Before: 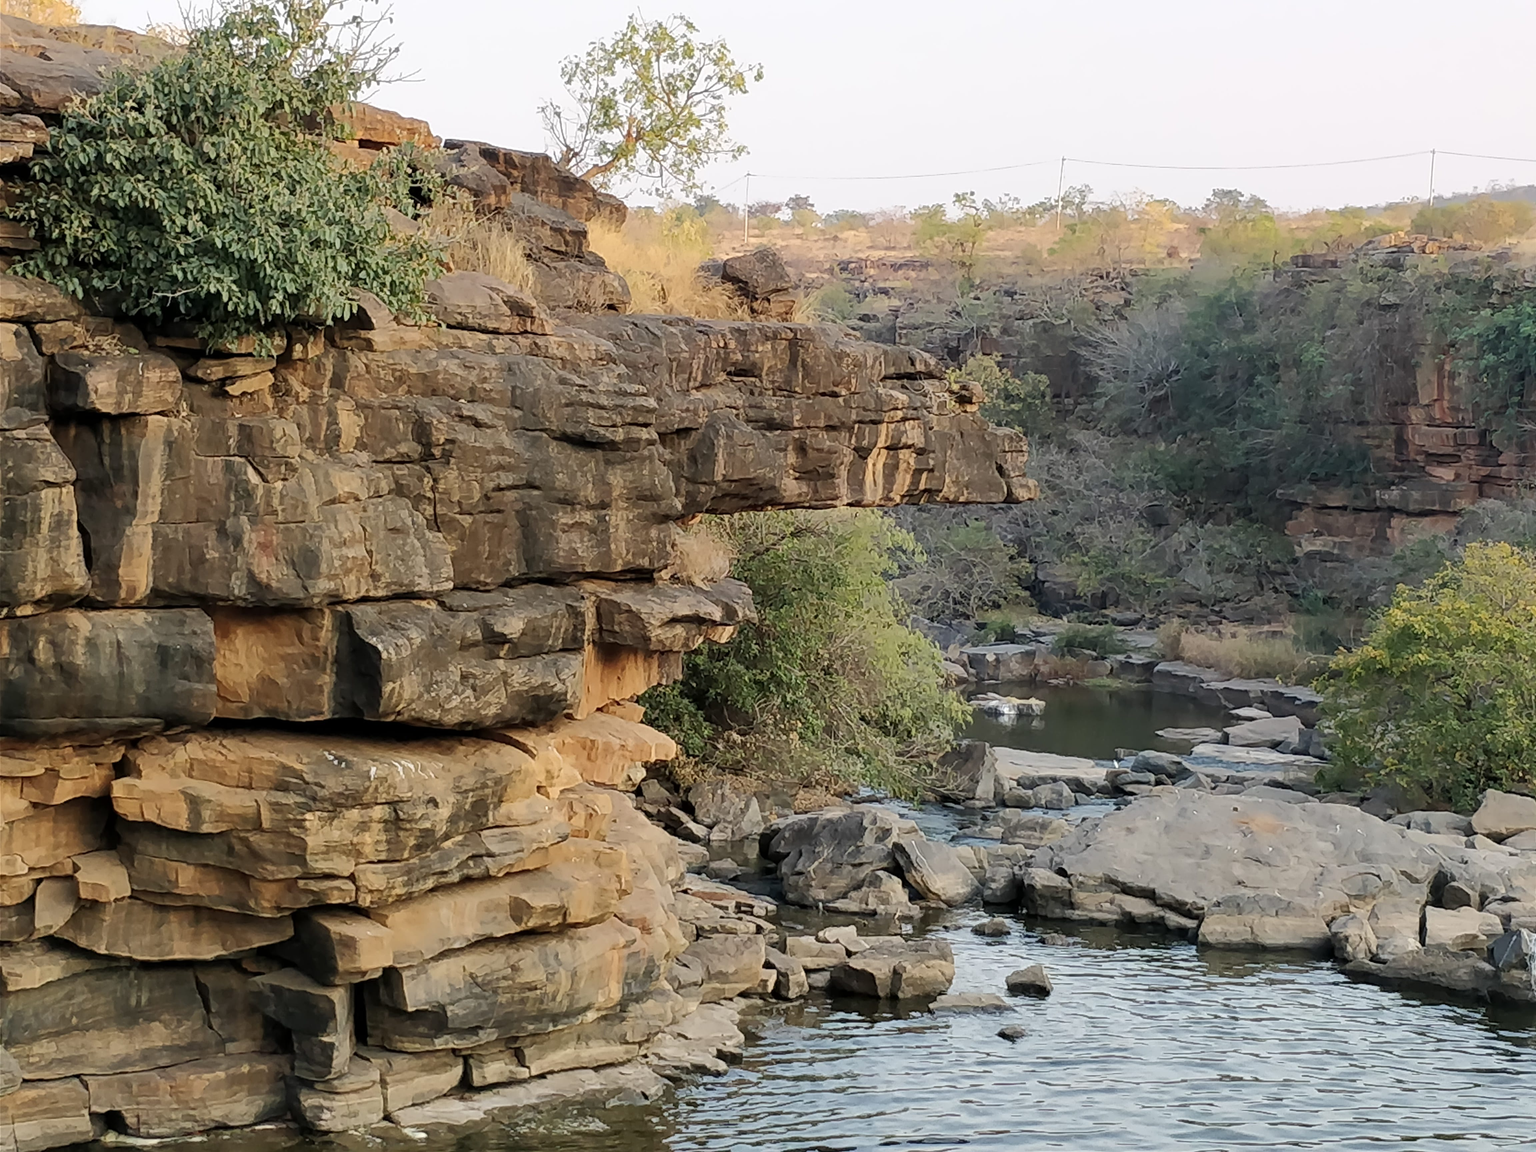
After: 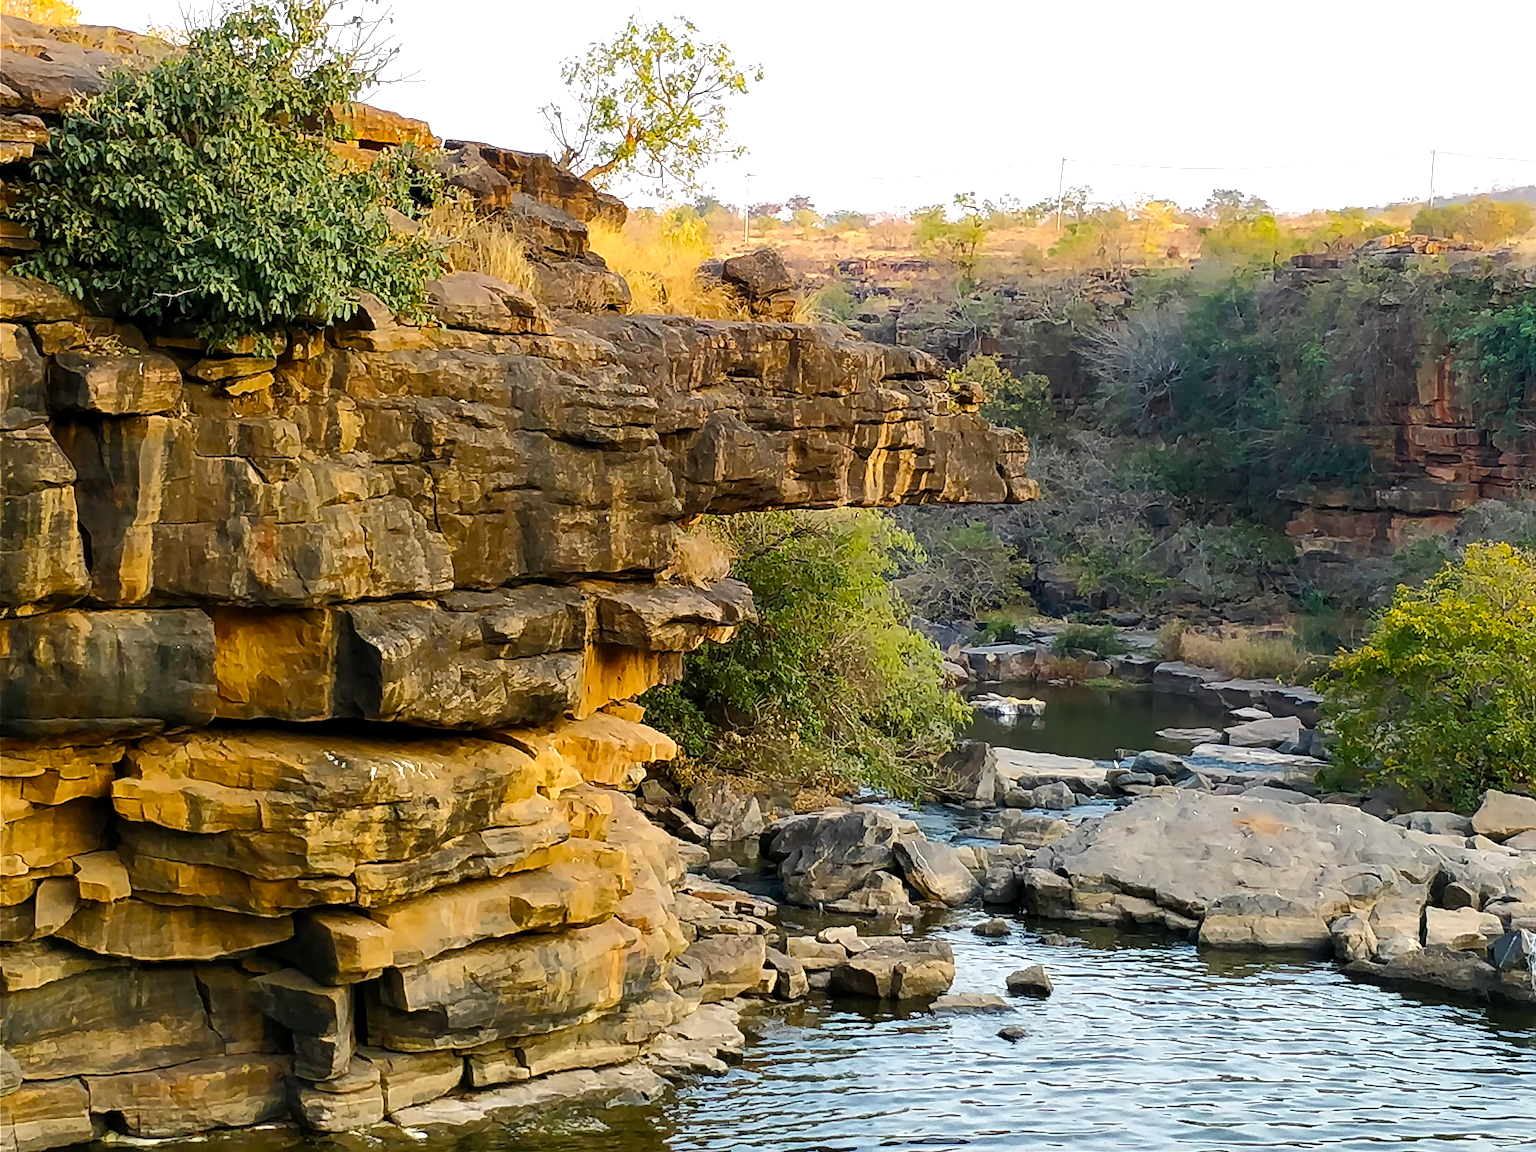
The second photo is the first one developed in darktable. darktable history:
sharpen: on, module defaults
color balance rgb: linear chroma grading › global chroma 9%, perceptual saturation grading › global saturation 36%, perceptual saturation grading › shadows 35%, perceptual brilliance grading › global brilliance 15%, perceptual brilliance grading › shadows -35%, global vibrance 15%
